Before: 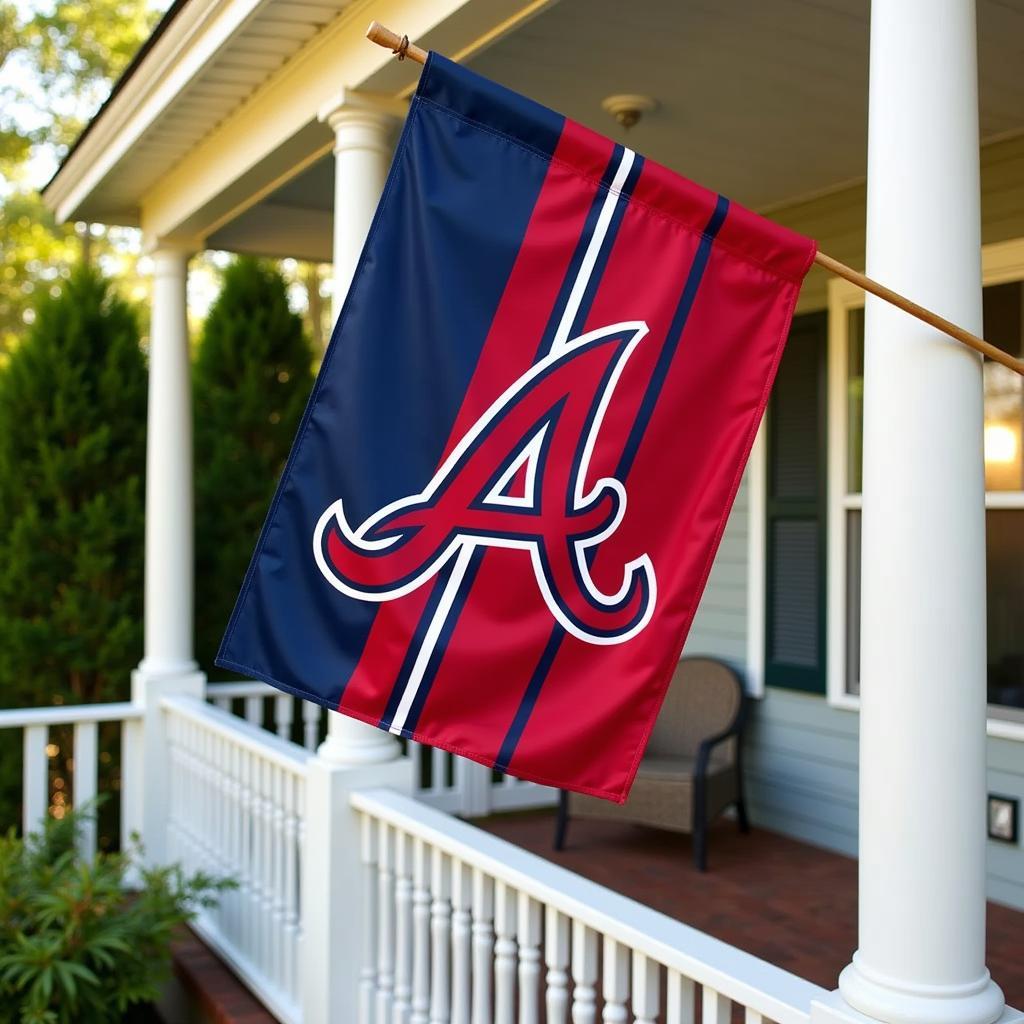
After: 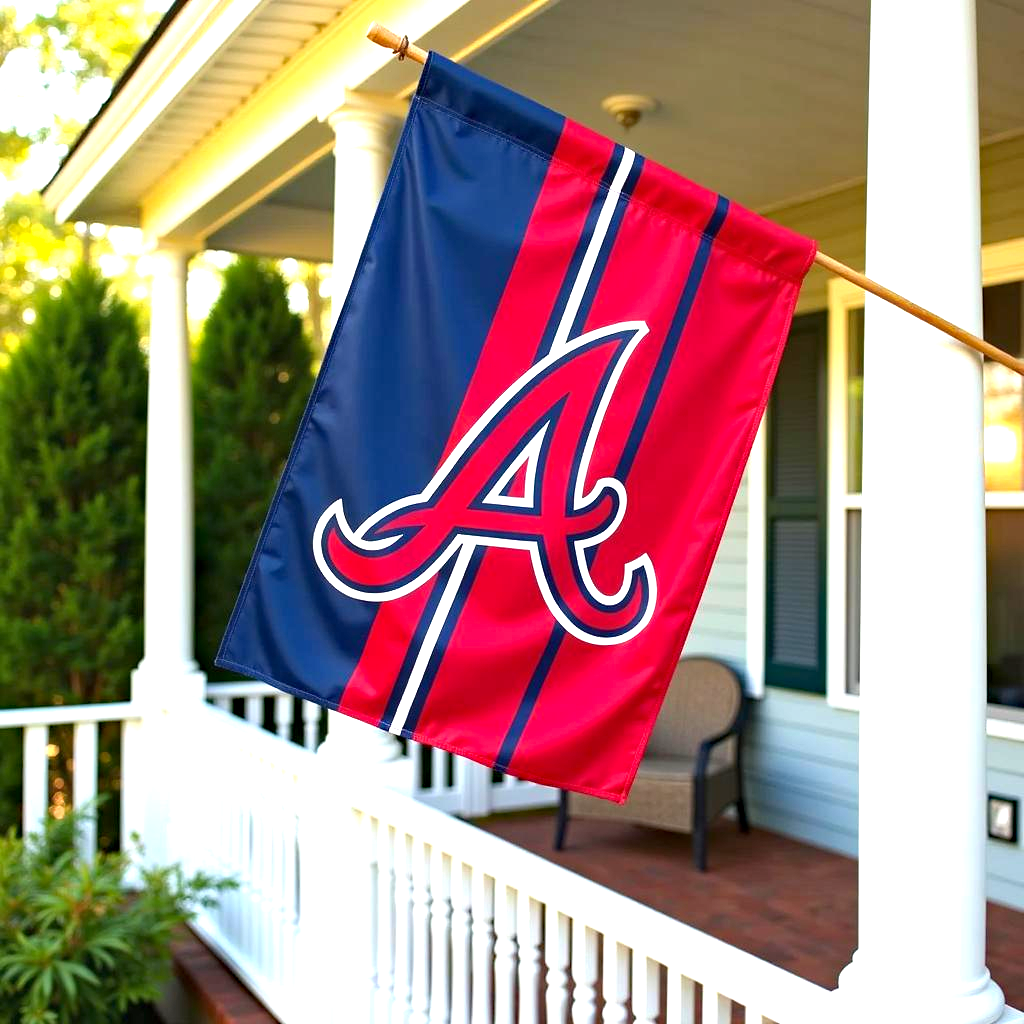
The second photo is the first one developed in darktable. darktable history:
exposure: black level correction 0, exposure 1.2 EV, compensate highlight preservation false
haze removal: compatibility mode true, adaptive false
